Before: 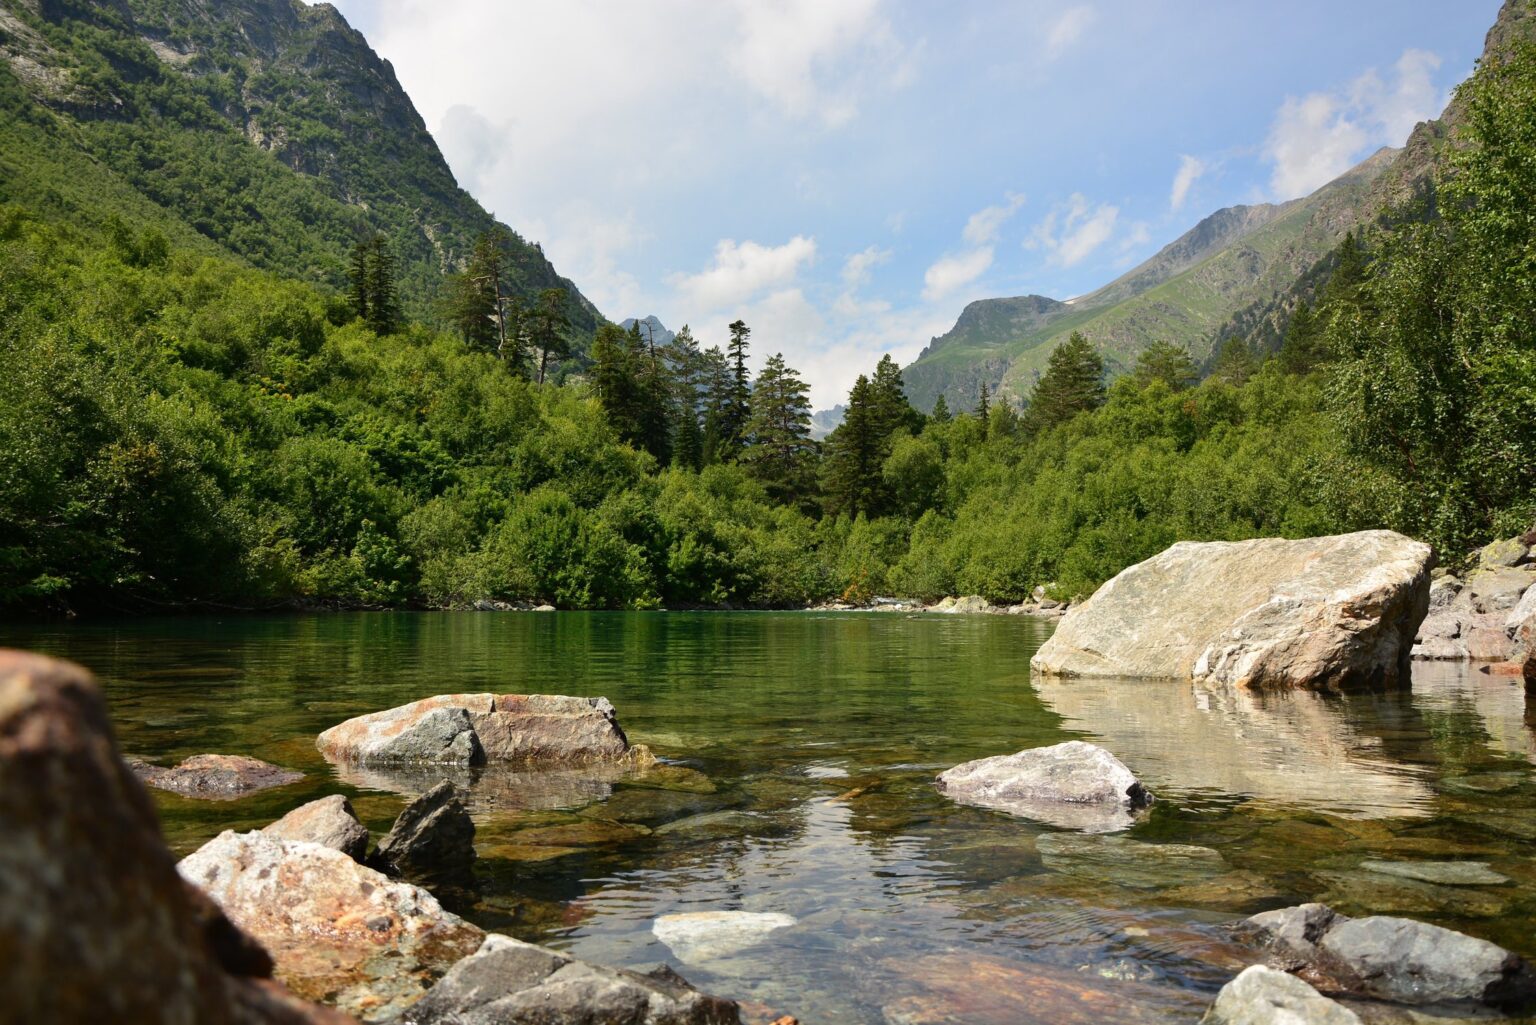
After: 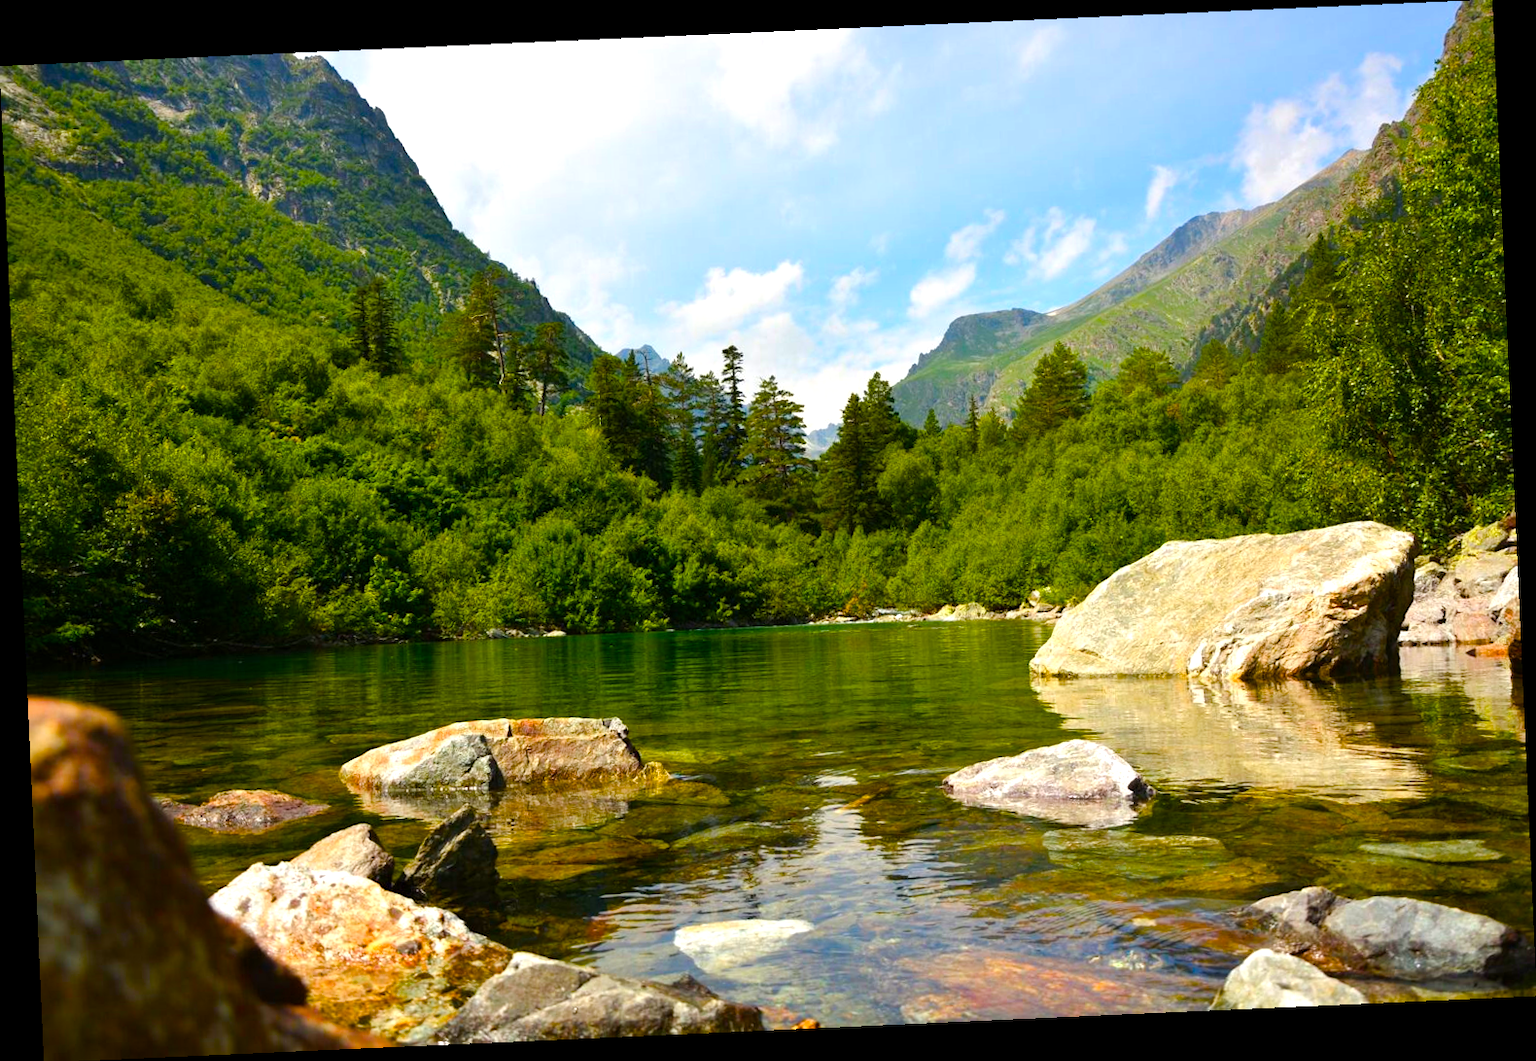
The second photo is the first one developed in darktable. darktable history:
rotate and perspective: rotation -2.56°, automatic cropping off
color balance rgb: linear chroma grading › shadows 10%, linear chroma grading › highlights 10%, linear chroma grading › global chroma 15%, linear chroma grading › mid-tones 15%, perceptual saturation grading › global saturation 40%, perceptual saturation grading › highlights -25%, perceptual saturation grading › mid-tones 35%, perceptual saturation grading › shadows 35%, perceptual brilliance grading › global brilliance 11.29%, global vibrance 11.29%
